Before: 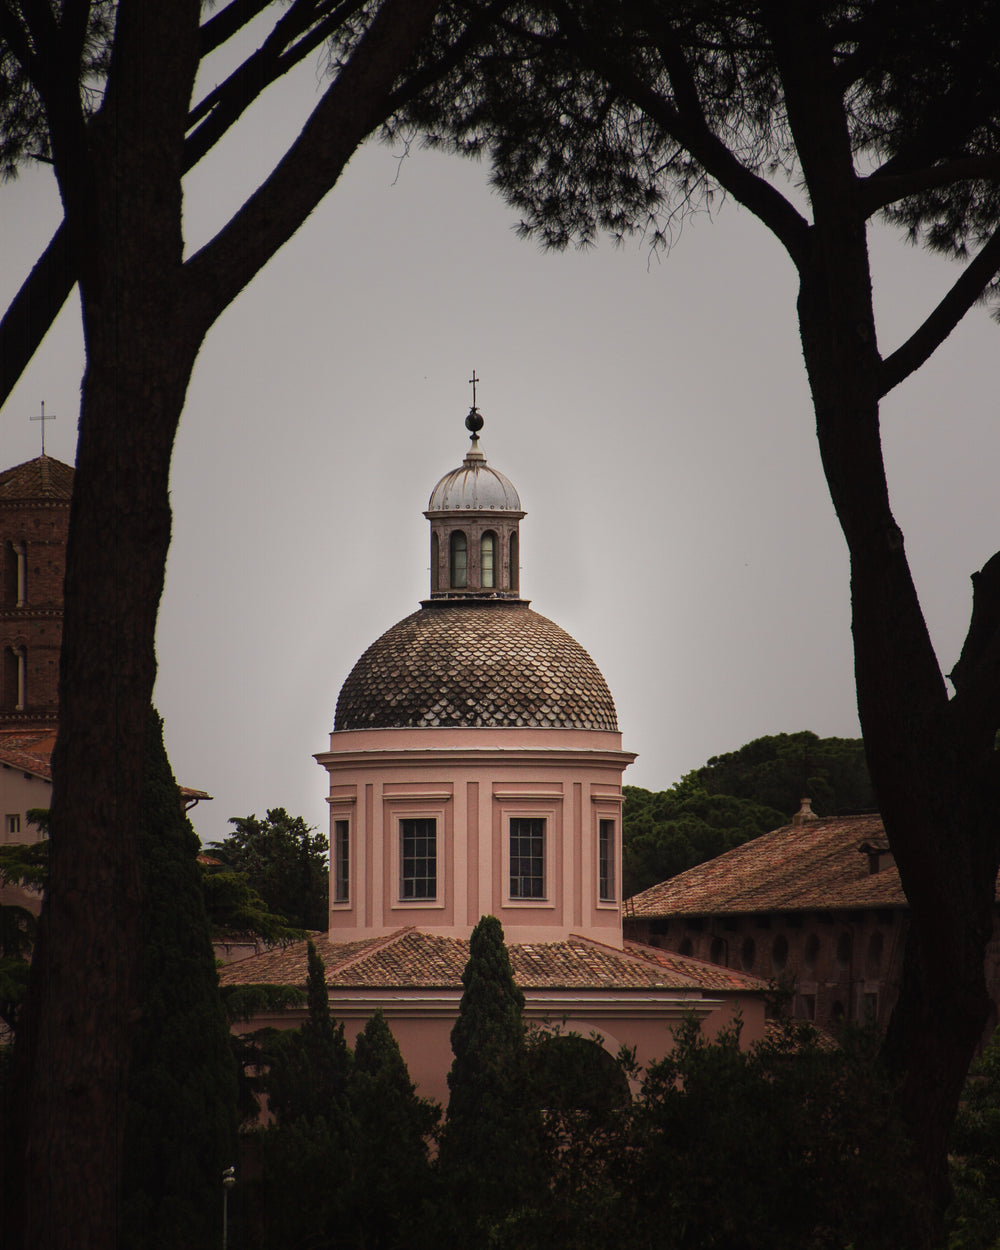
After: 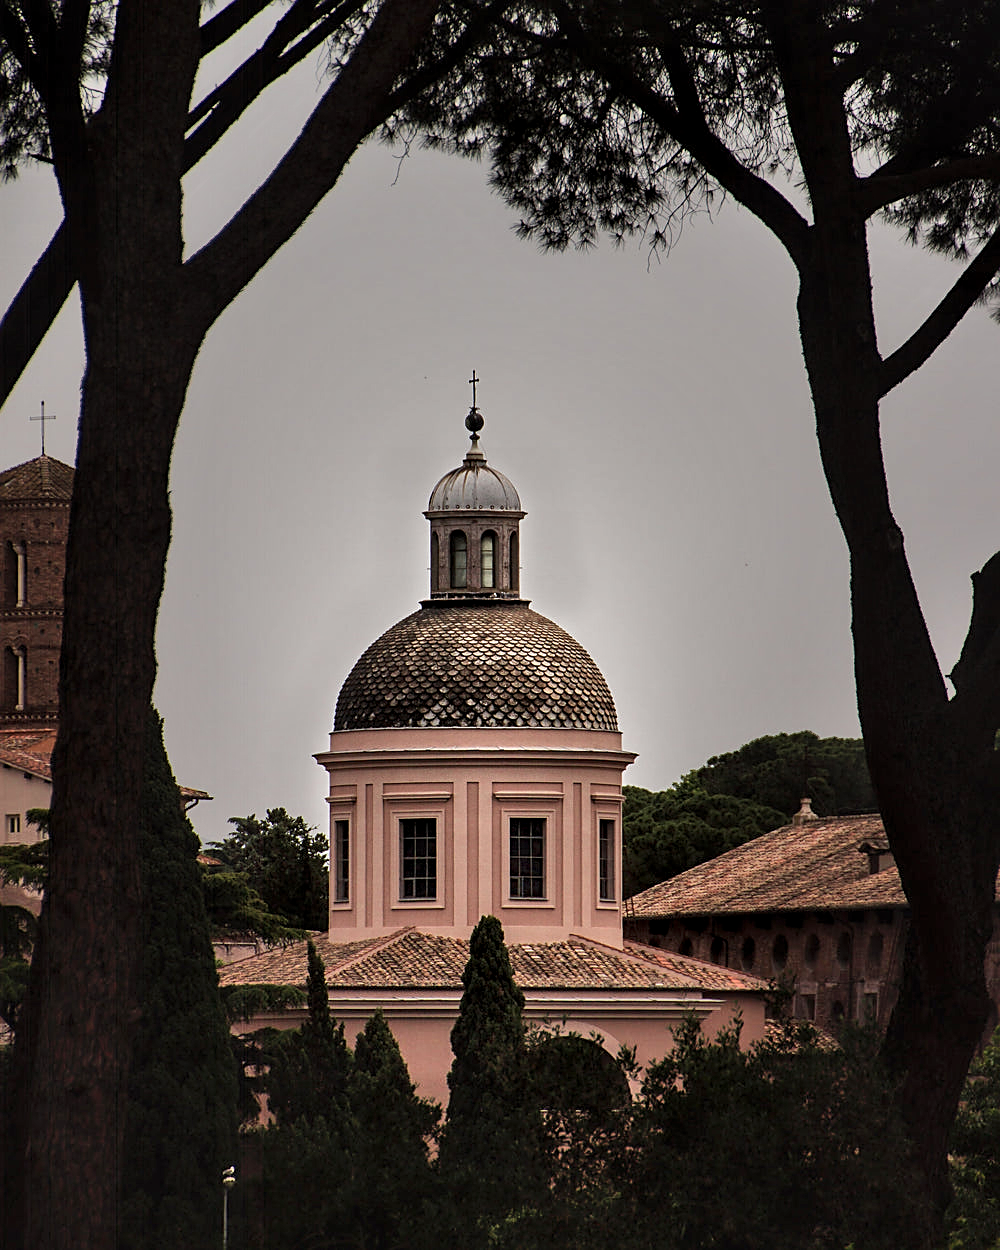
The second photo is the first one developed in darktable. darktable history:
shadows and highlights: low approximation 0.01, soften with gaussian
sharpen: on, module defaults
contrast equalizer: y [[0.586, 0.584, 0.576, 0.565, 0.552, 0.539], [0.5 ×6], [0.97, 0.959, 0.919, 0.859, 0.789, 0.717], [0 ×6], [0 ×6]]
base curve: curves: ch0 [(0, 0) (0.472, 0.455) (1, 1)], preserve colors none
